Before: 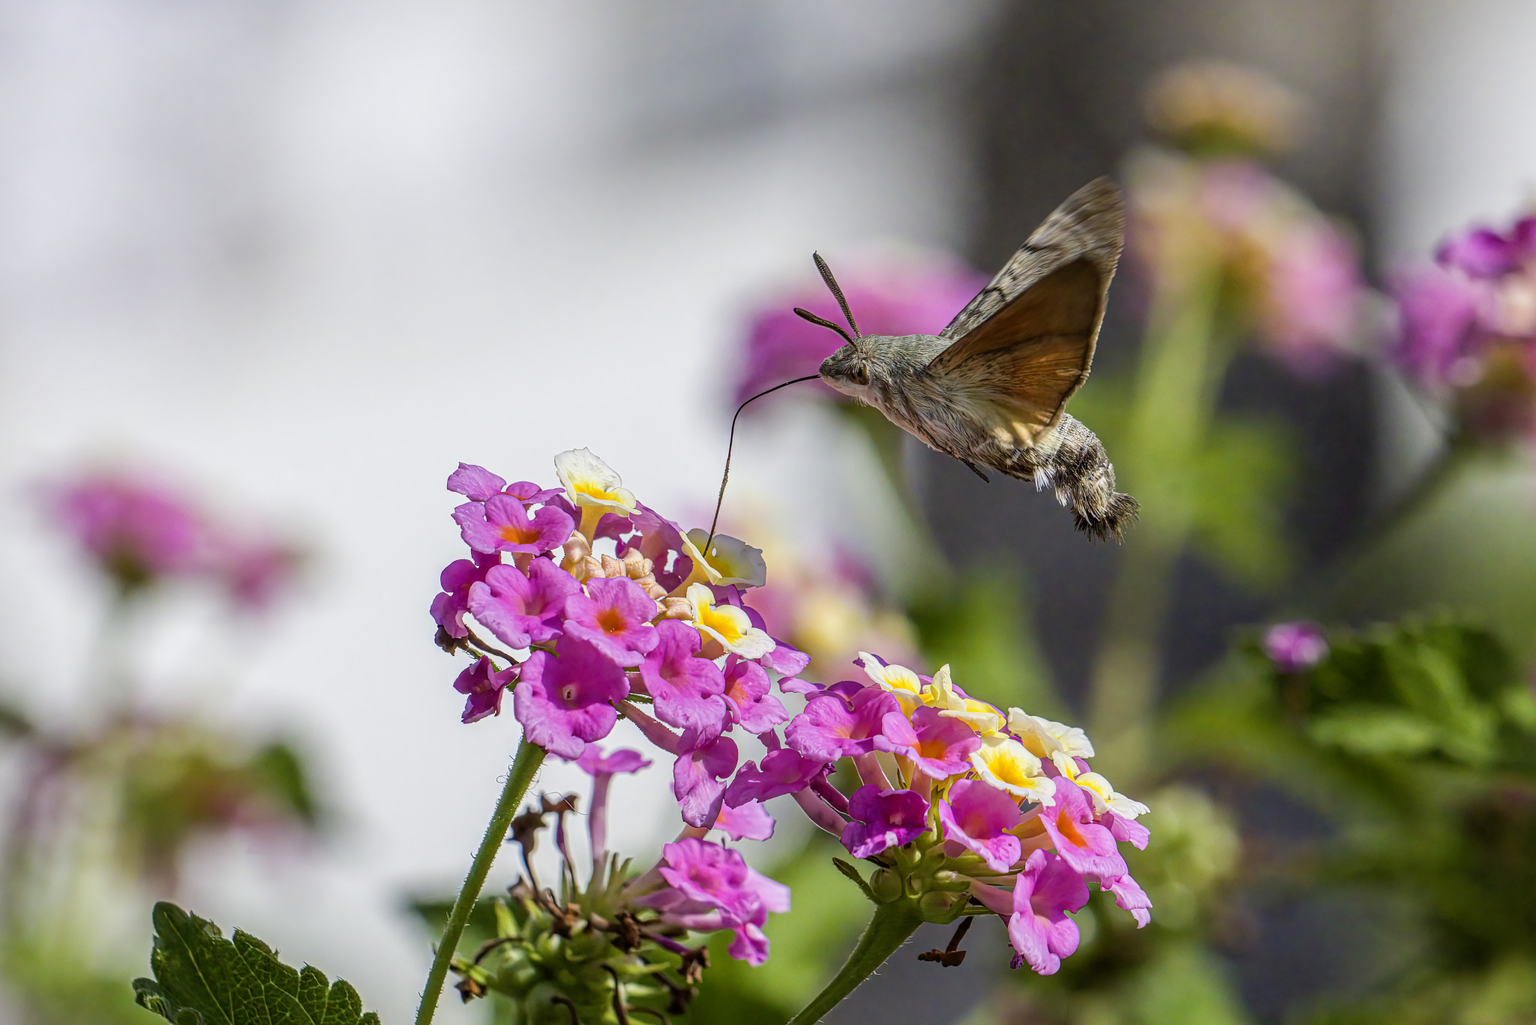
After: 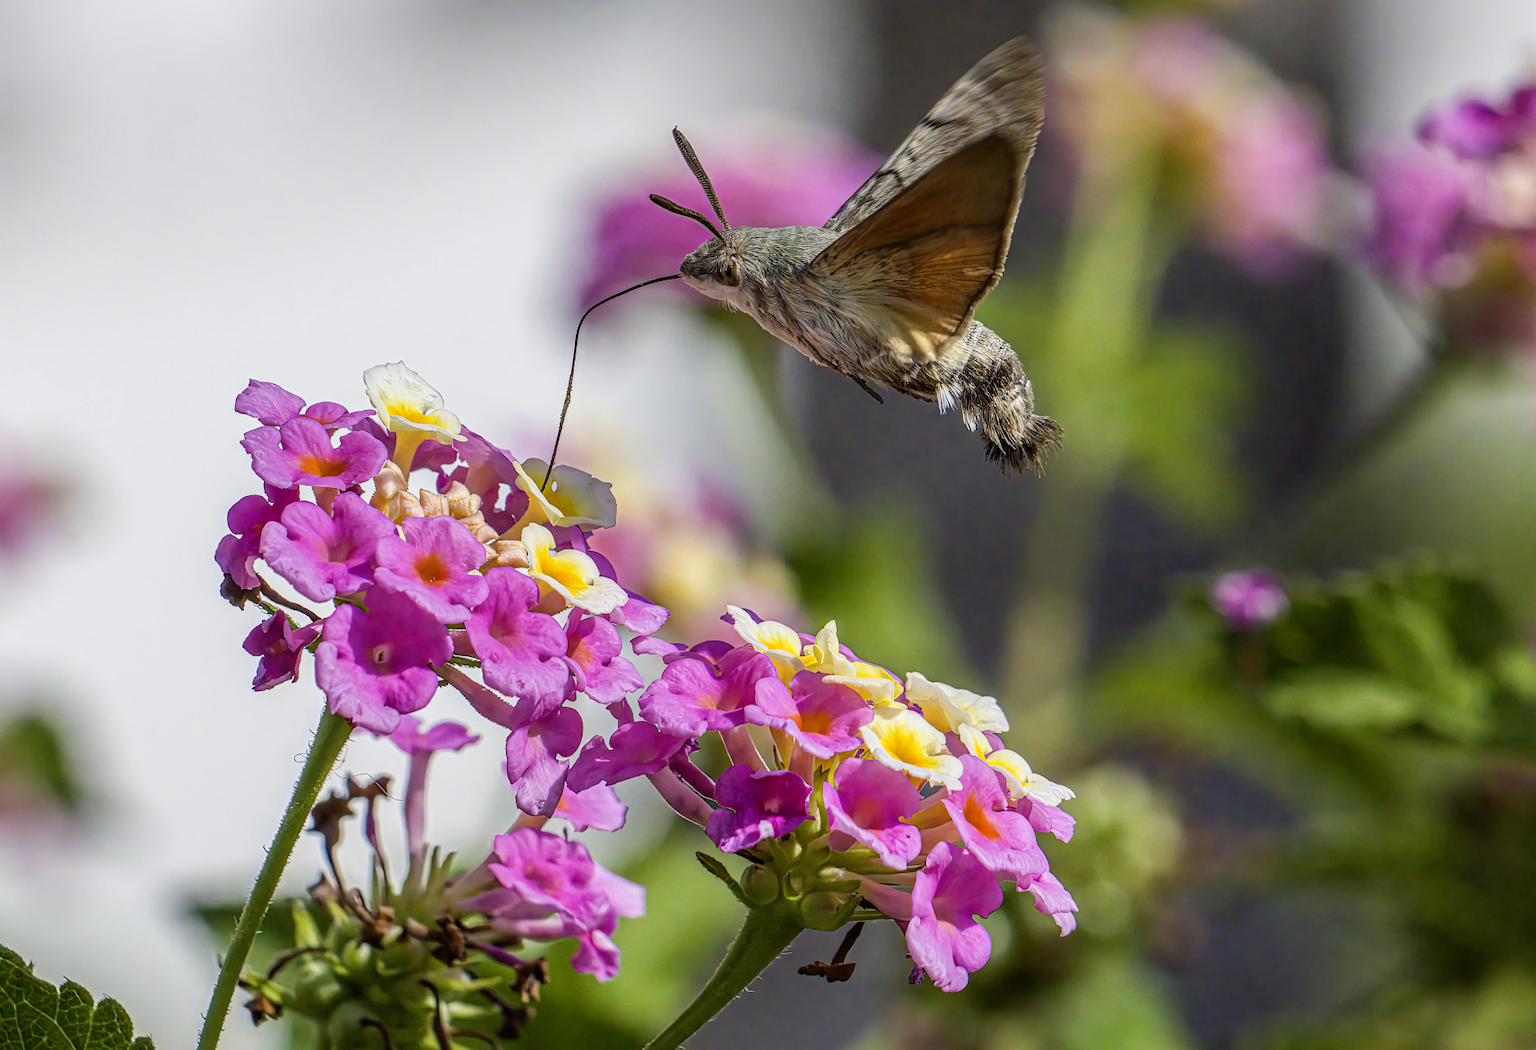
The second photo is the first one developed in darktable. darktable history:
crop: left 16.315%, top 14.246%
shadows and highlights: shadows 4.1, highlights -17.6, soften with gaussian
